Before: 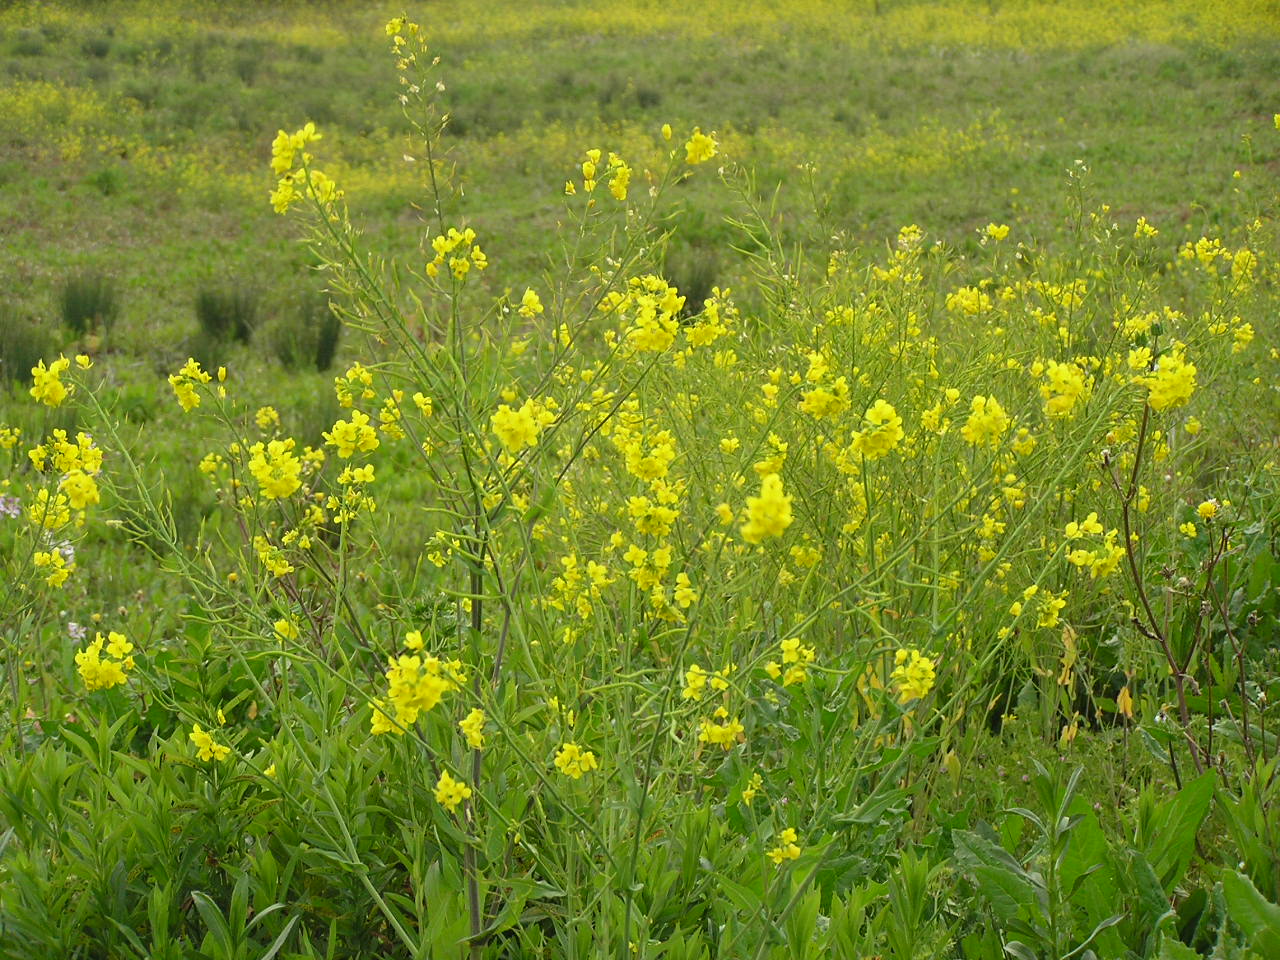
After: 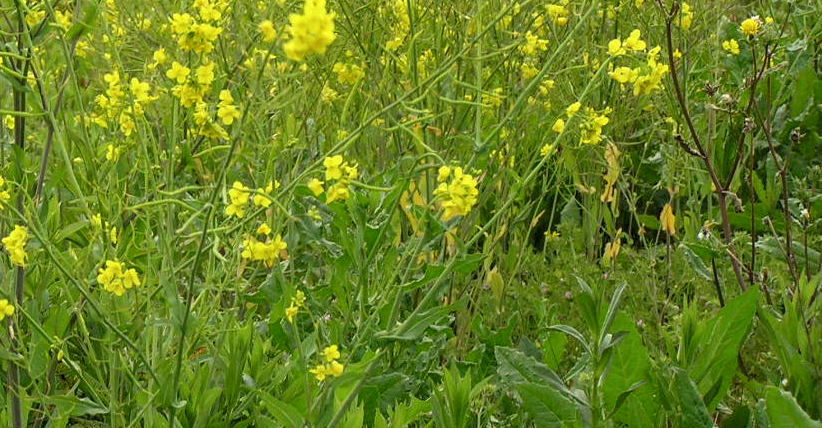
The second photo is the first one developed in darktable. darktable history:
local contrast: on, module defaults
crop and rotate: left 35.732%, top 50.349%, bottom 4.993%
